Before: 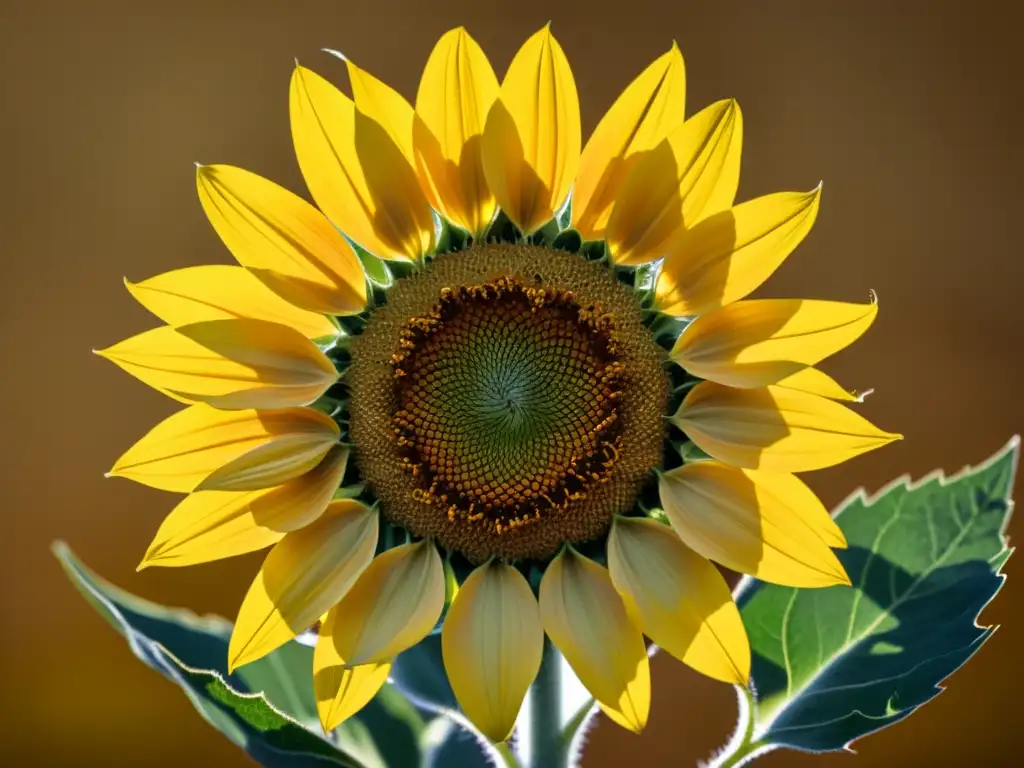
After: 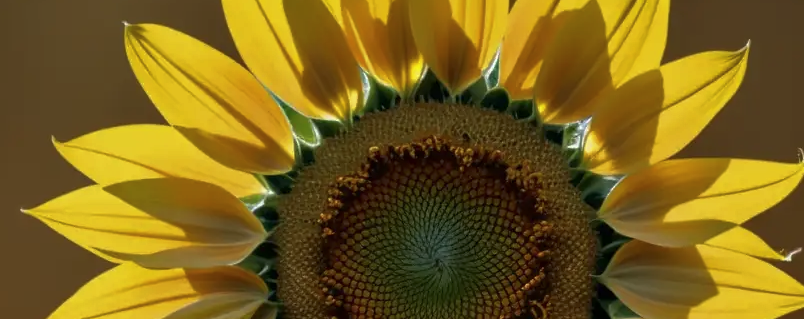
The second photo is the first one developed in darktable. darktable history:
tone curve: curves: ch0 [(0, 0) (0.797, 0.684) (1, 1)], color space Lab, linked channels, preserve colors none
crop: left 7.036%, top 18.398%, right 14.379%, bottom 40.043%
